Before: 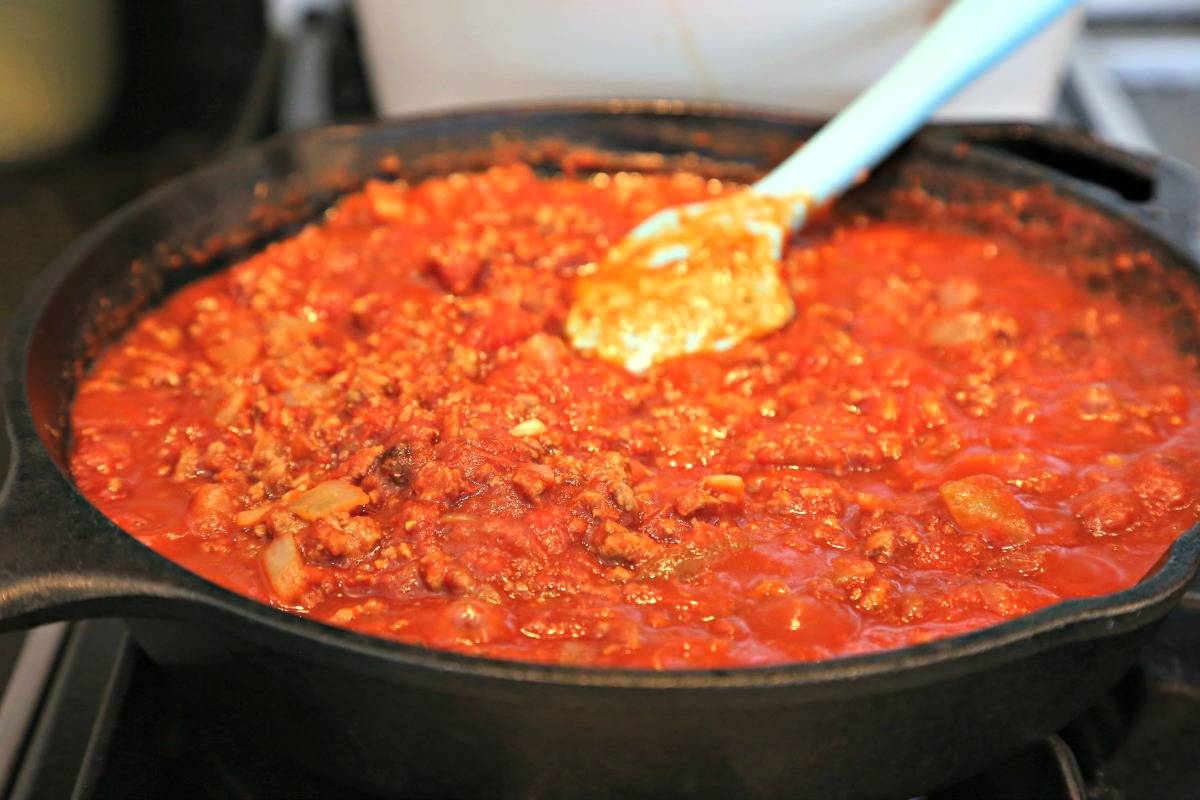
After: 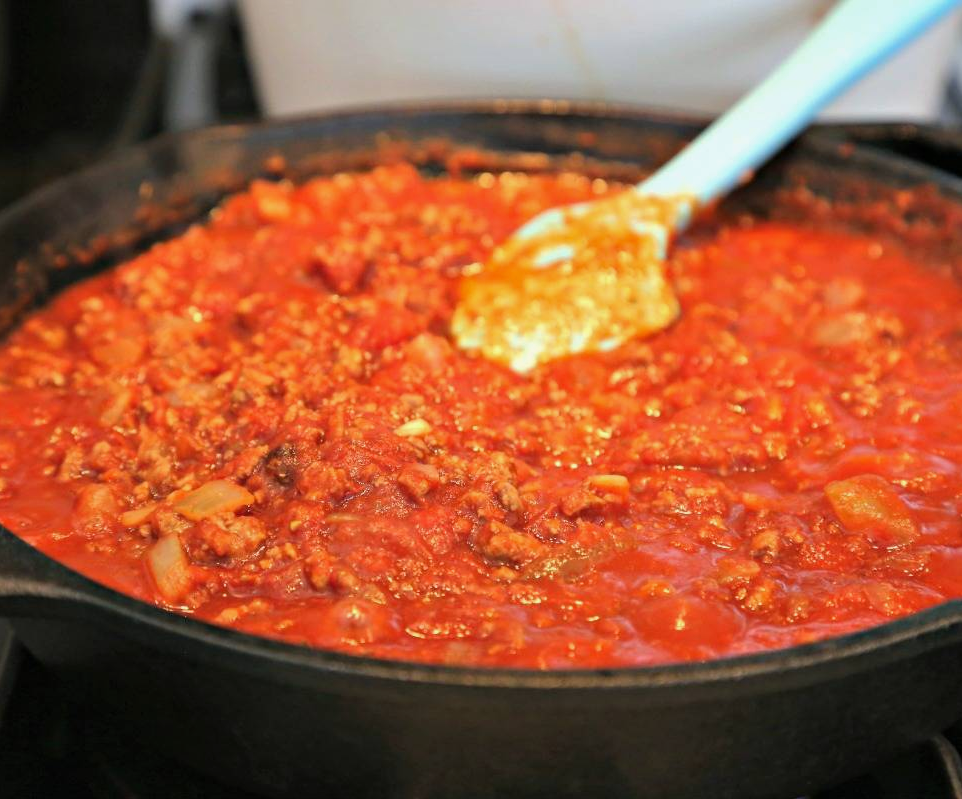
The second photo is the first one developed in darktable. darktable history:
shadows and highlights: shadows -20, white point adjustment -2, highlights -35
crop and rotate: left 9.597%, right 10.195%
